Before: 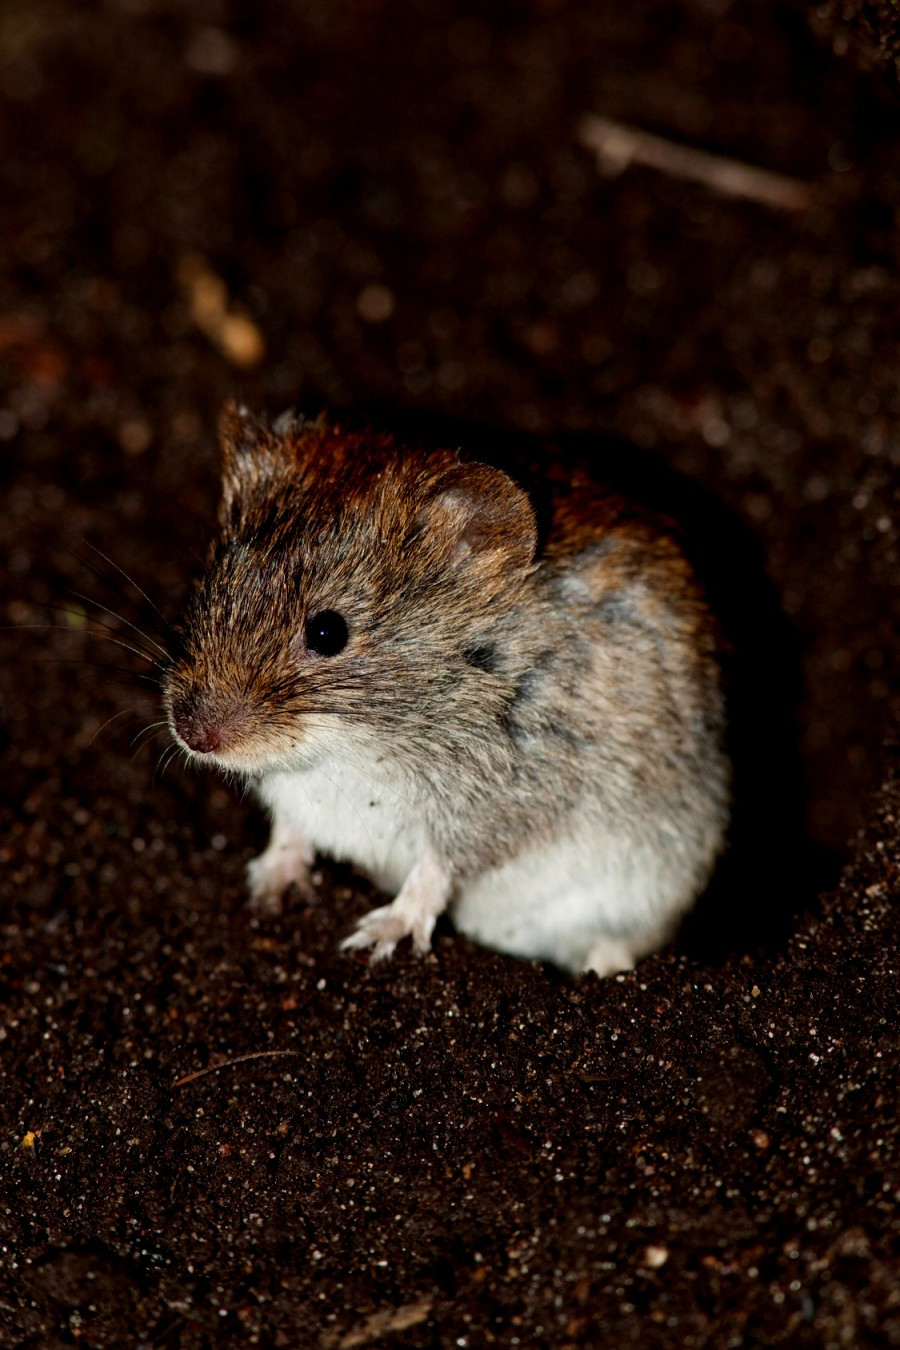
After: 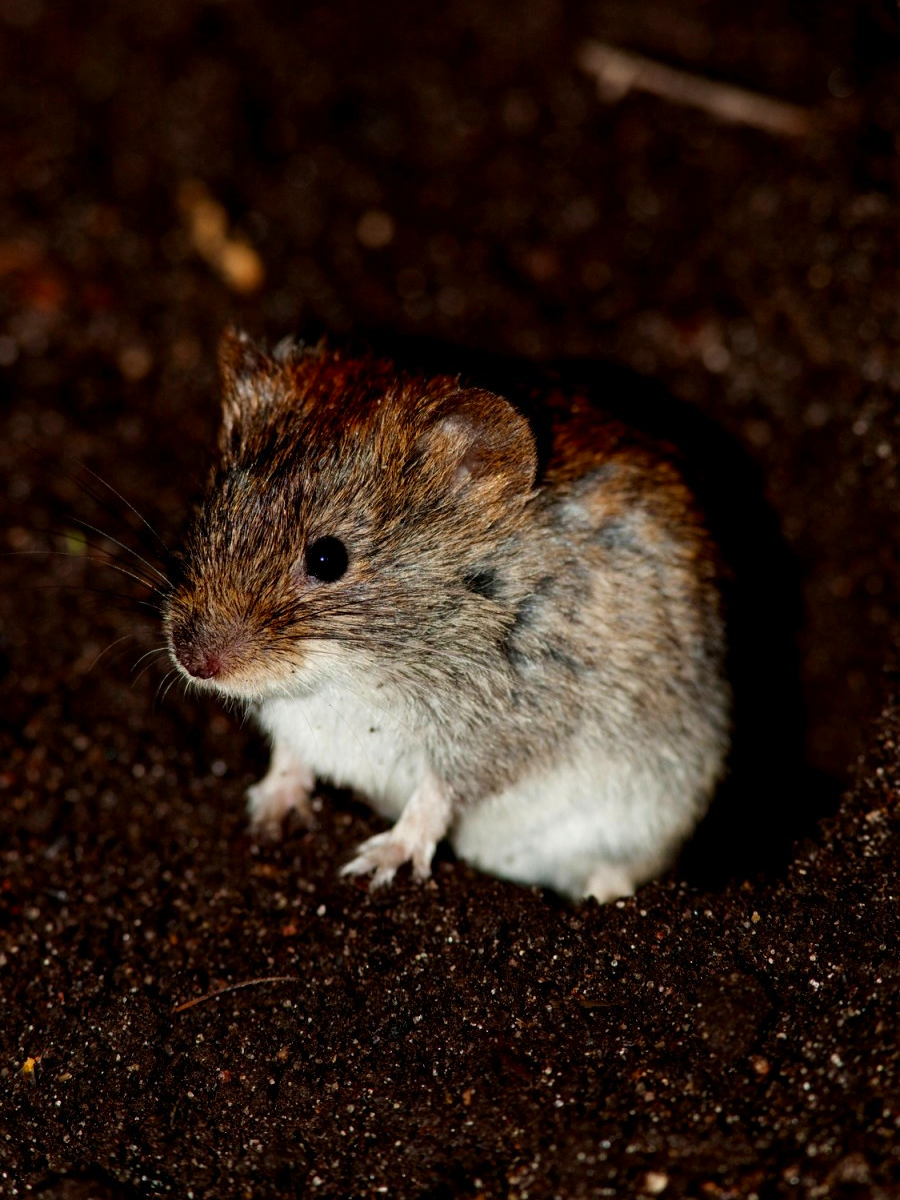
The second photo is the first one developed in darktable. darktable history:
crop and rotate: top 5.521%, bottom 5.57%
color correction: highlights b* -0.032, saturation 1.14
